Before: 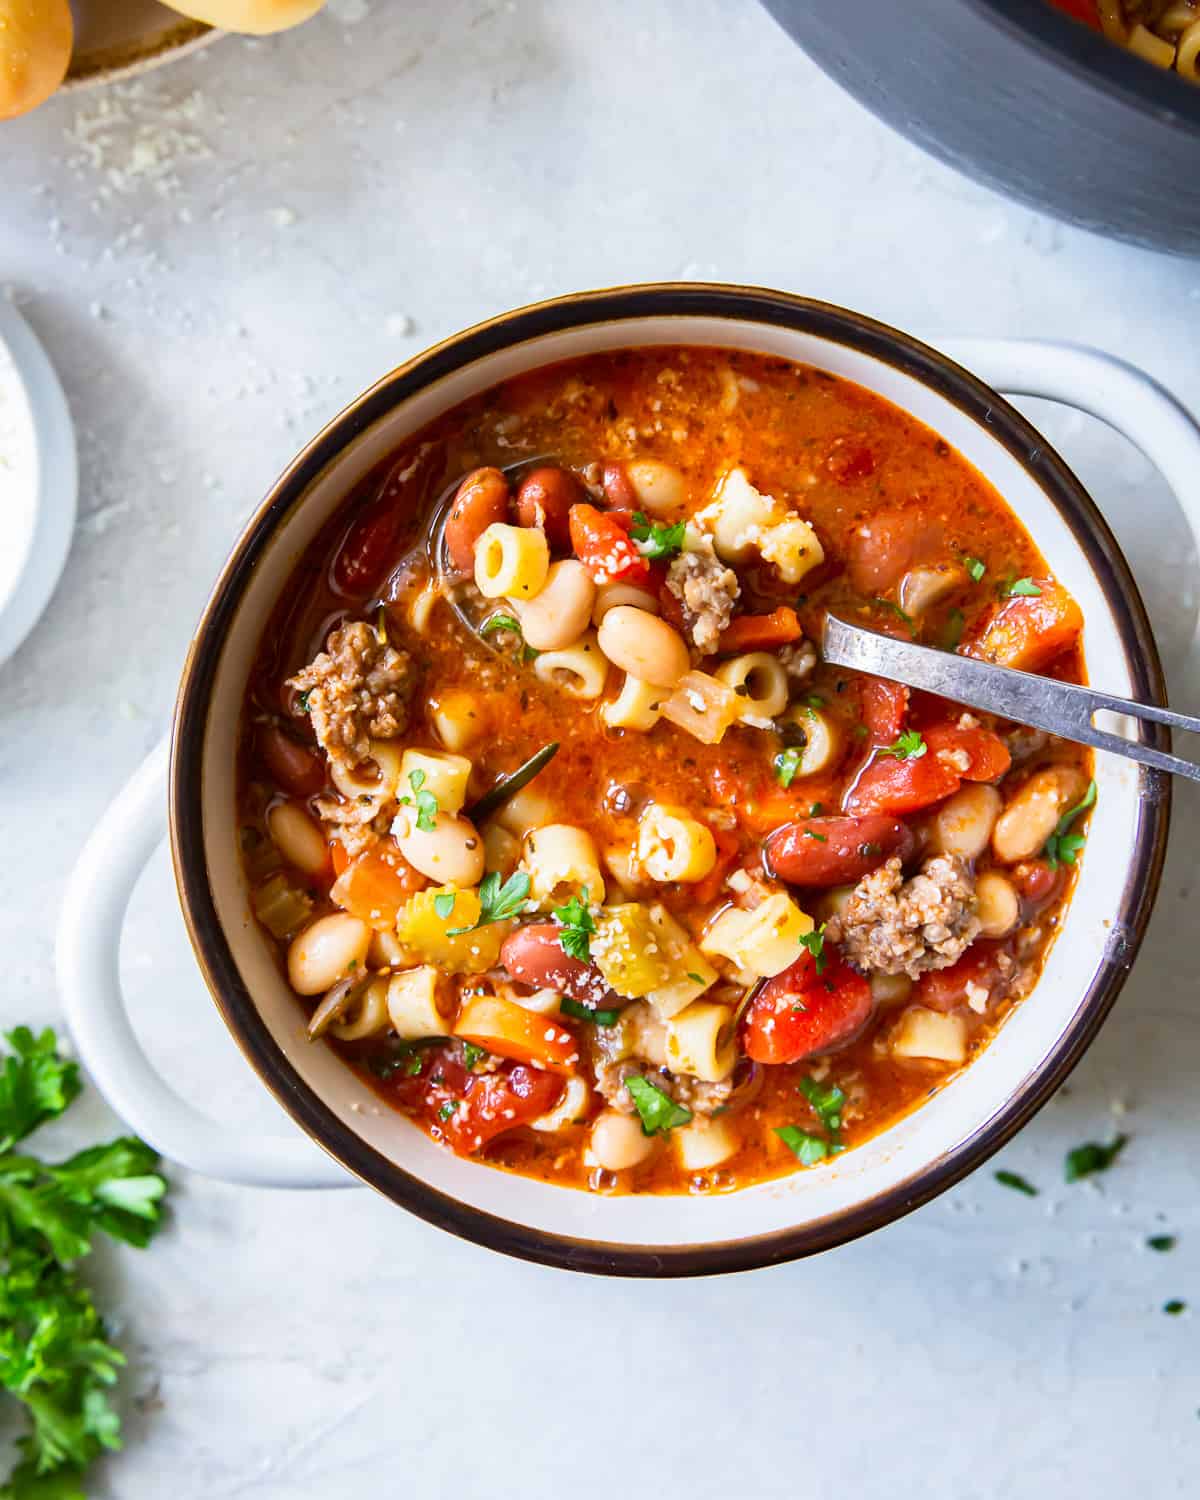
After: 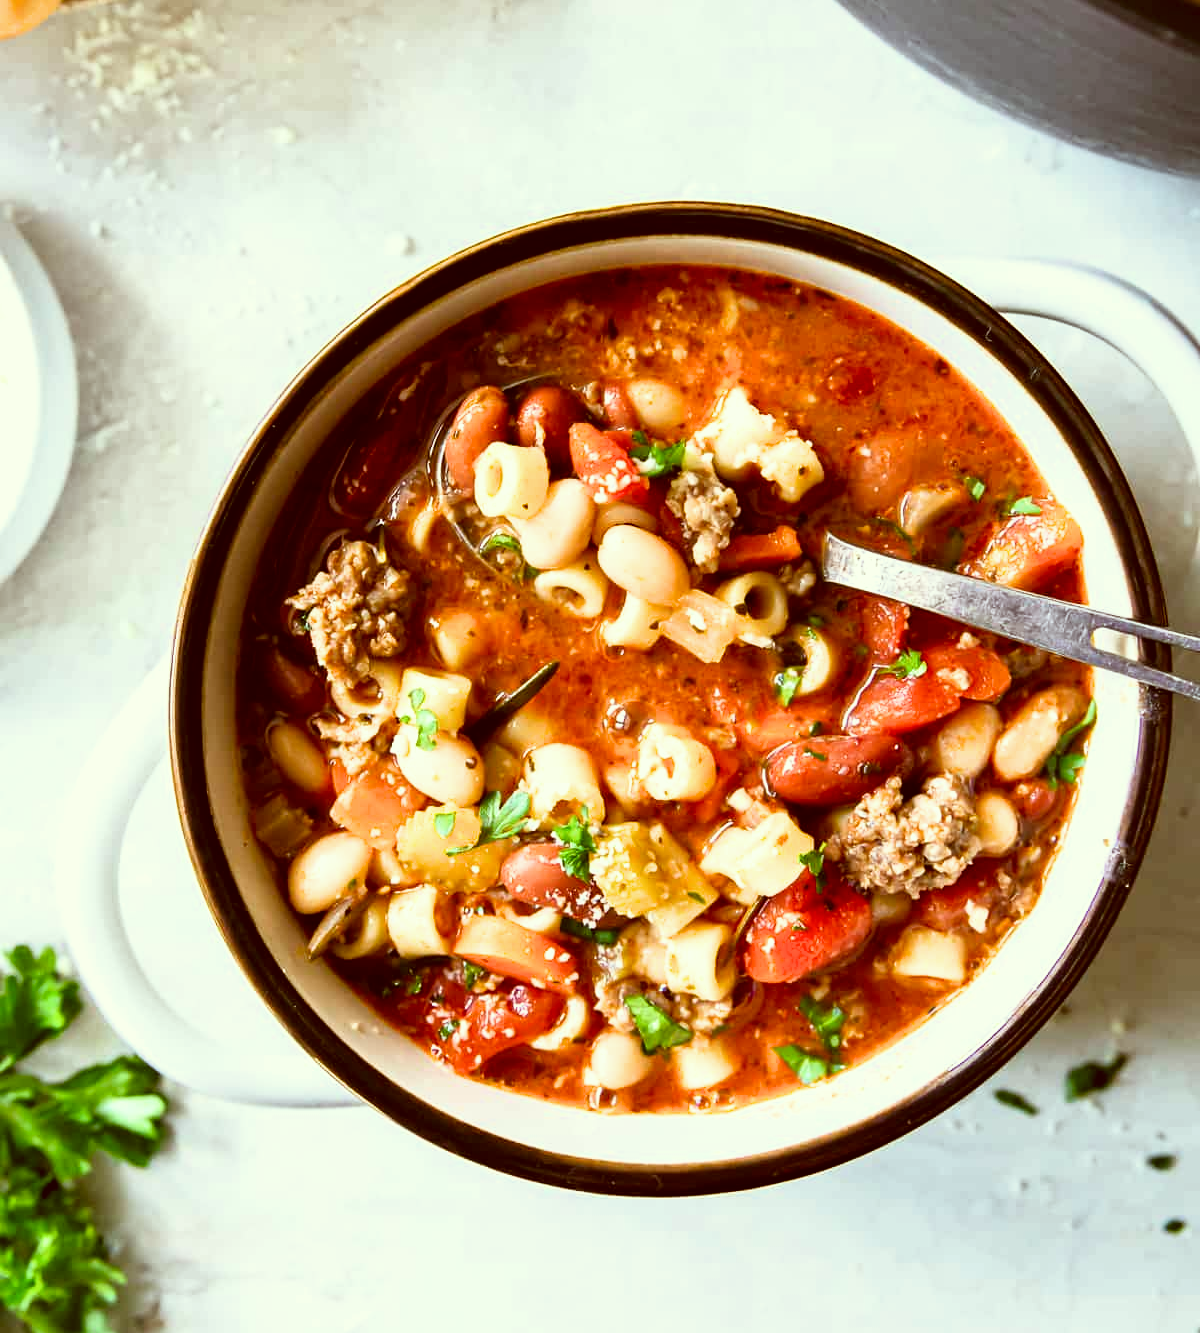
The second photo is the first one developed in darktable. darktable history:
color correction: highlights a* -6.06, highlights b* 9.35, shadows a* 10.35, shadows b* 23.47
crop and rotate: top 5.465%, bottom 5.656%
filmic rgb: black relative exposure -8 EV, white relative exposure 2.32 EV, hardness 6.52
